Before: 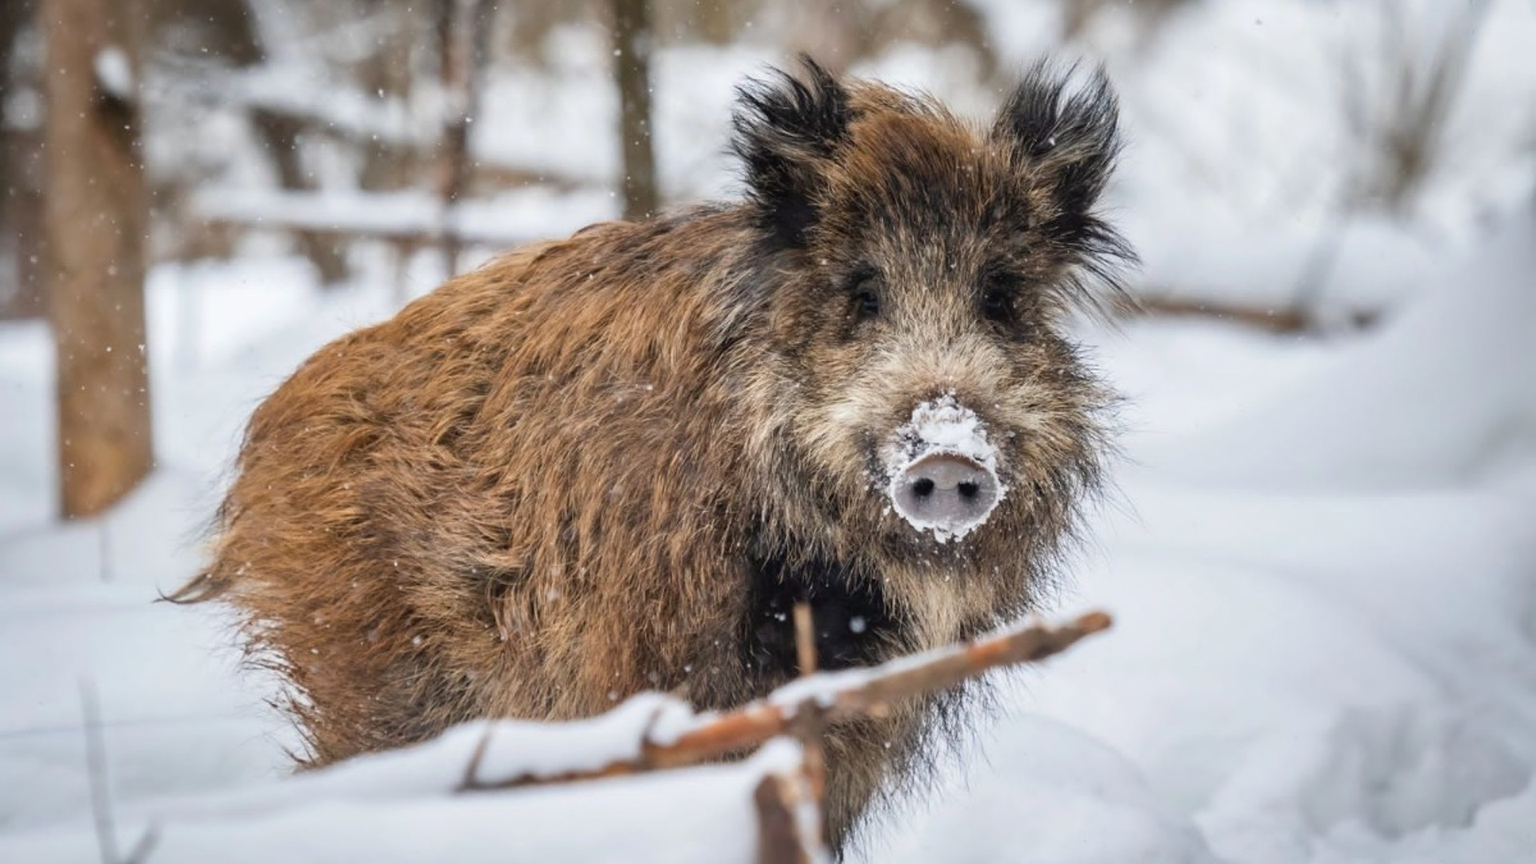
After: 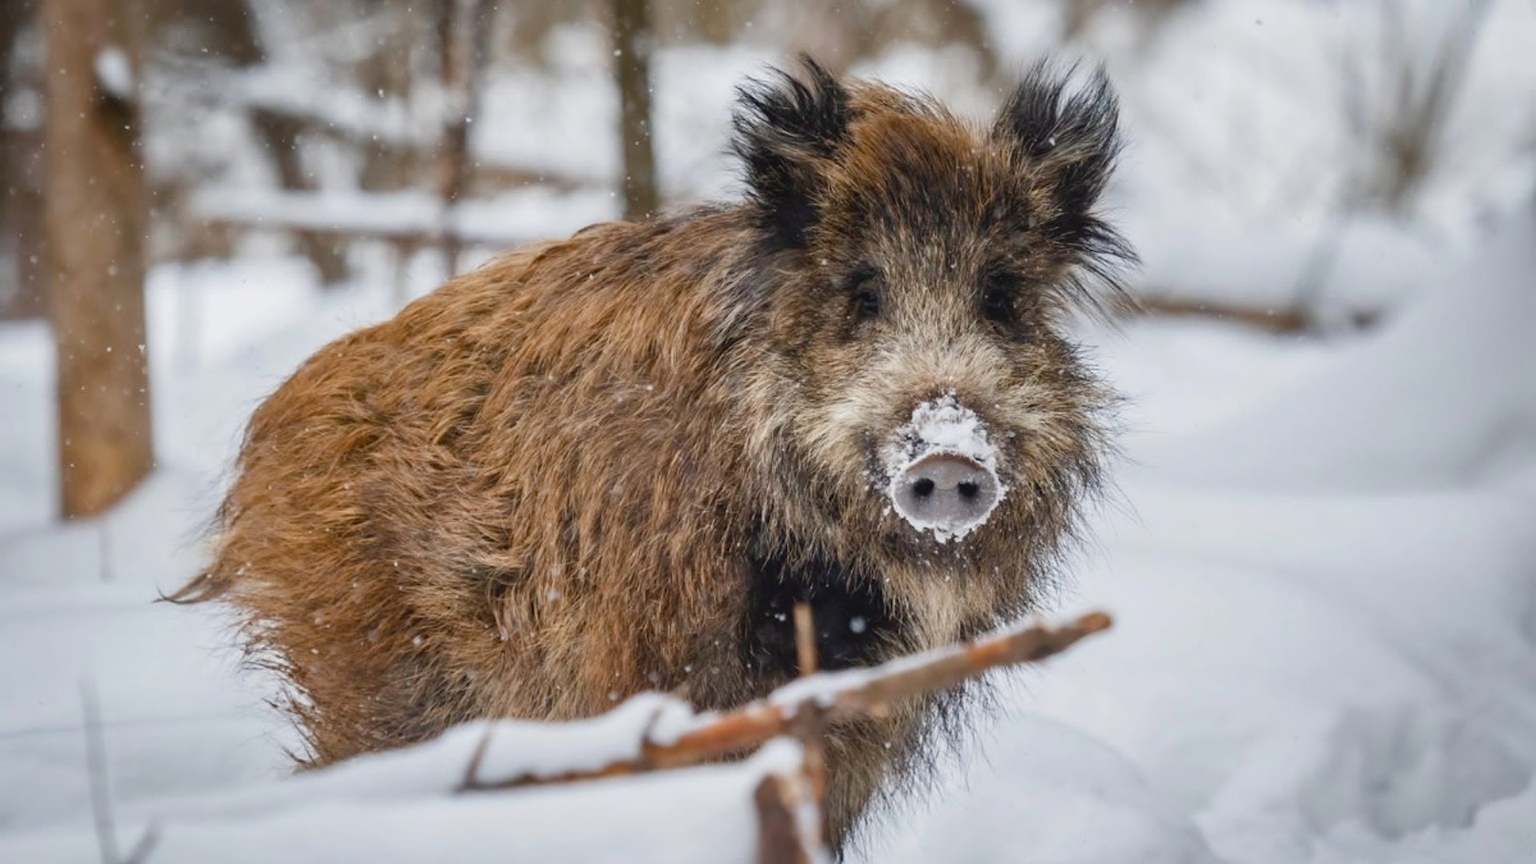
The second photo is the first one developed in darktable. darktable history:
contrast brightness saturation: contrast -0.08, brightness -0.04, saturation -0.11
color balance rgb: perceptual saturation grading › global saturation 20%, perceptual saturation grading › highlights -25%, perceptual saturation grading › shadows 25%
